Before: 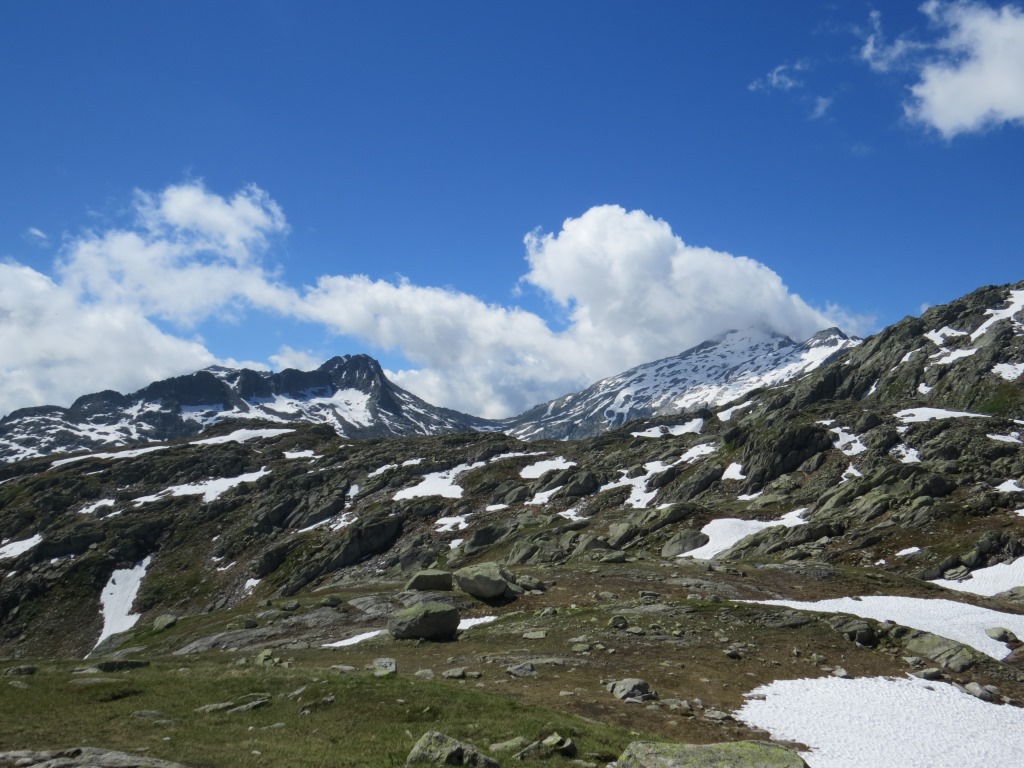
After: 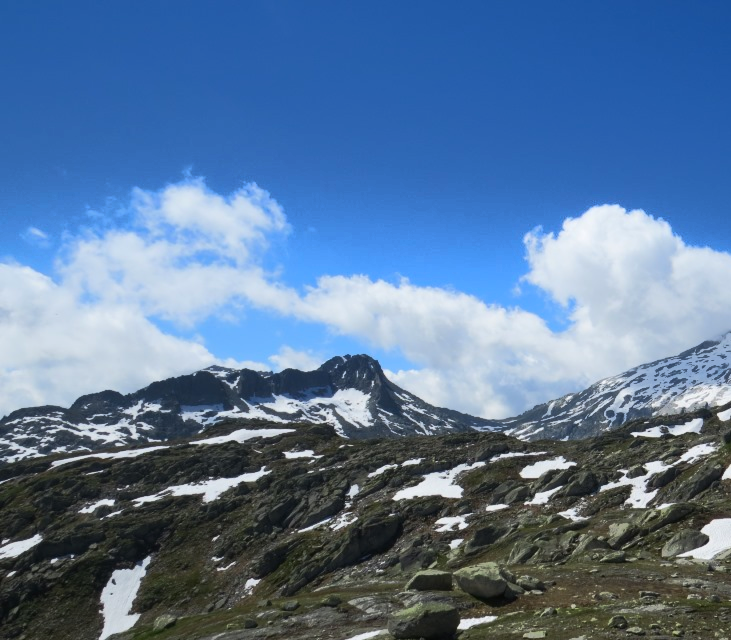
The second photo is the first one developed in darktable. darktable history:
crop: right 28.558%, bottom 16.639%
color correction: highlights b* 0.044, saturation 1.08
tone curve: curves: ch0 [(0, 0) (0.003, 0.003) (0.011, 0.011) (0.025, 0.024) (0.044, 0.043) (0.069, 0.067) (0.1, 0.096) (0.136, 0.131) (0.177, 0.171) (0.224, 0.217) (0.277, 0.267) (0.335, 0.324) (0.399, 0.385) (0.468, 0.452) (0.543, 0.632) (0.623, 0.697) (0.709, 0.766) (0.801, 0.839) (0.898, 0.917) (1, 1)], color space Lab, linked channels, preserve colors none
